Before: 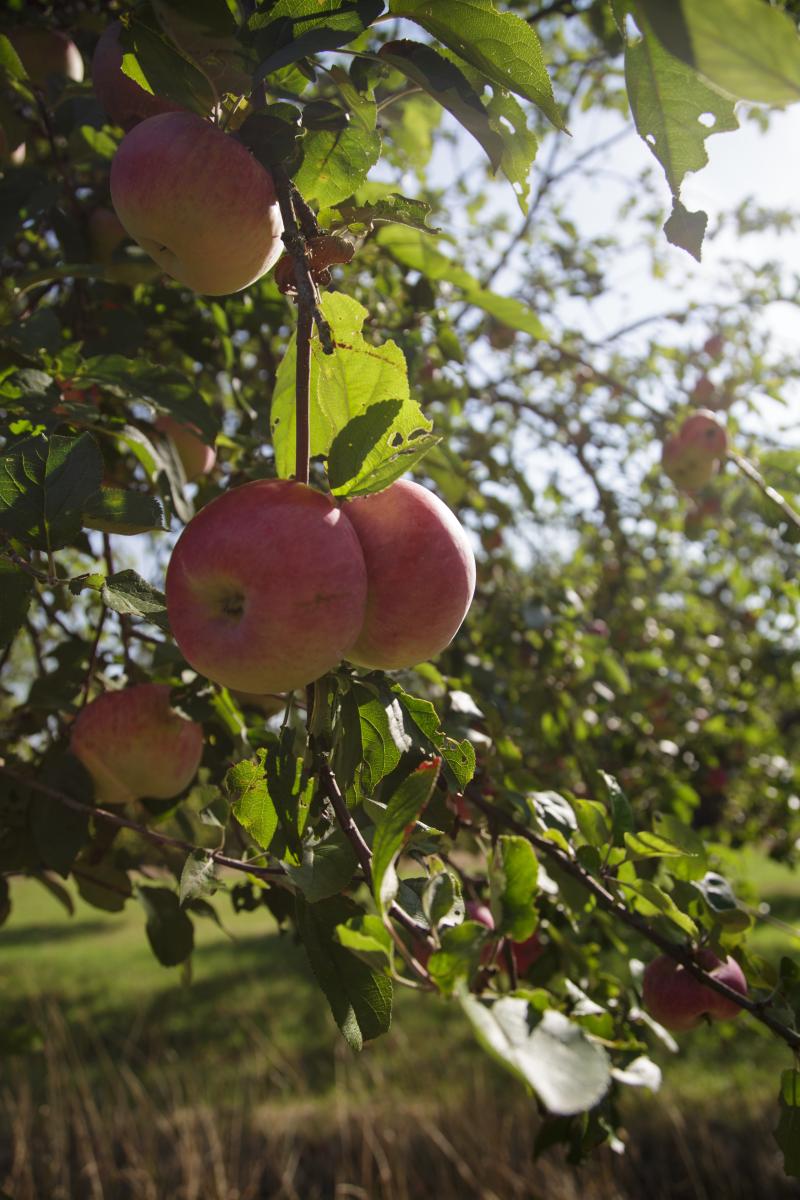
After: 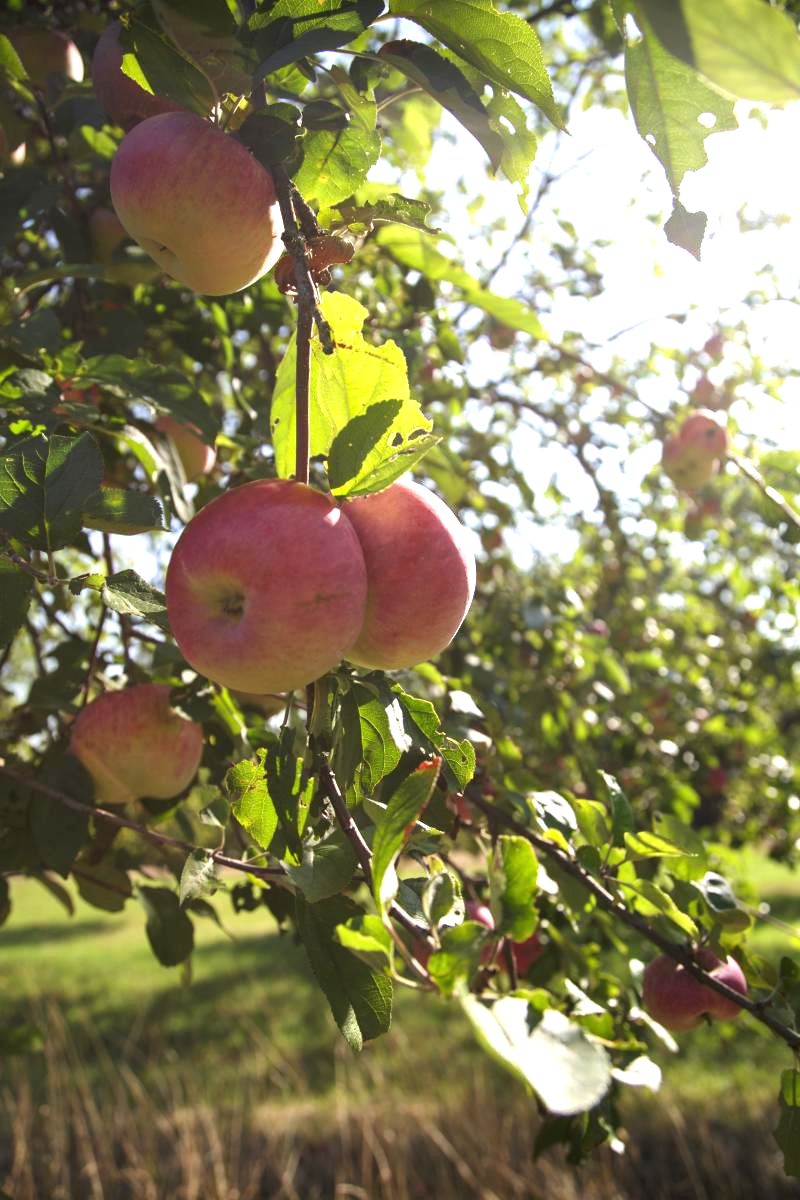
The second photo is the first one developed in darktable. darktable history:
tone equalizer: -8 EV -0.55 EV
exposure: black level correction 0, exposure 1.1 EV, compensate exposure bias true, compensate highlight preservation false
